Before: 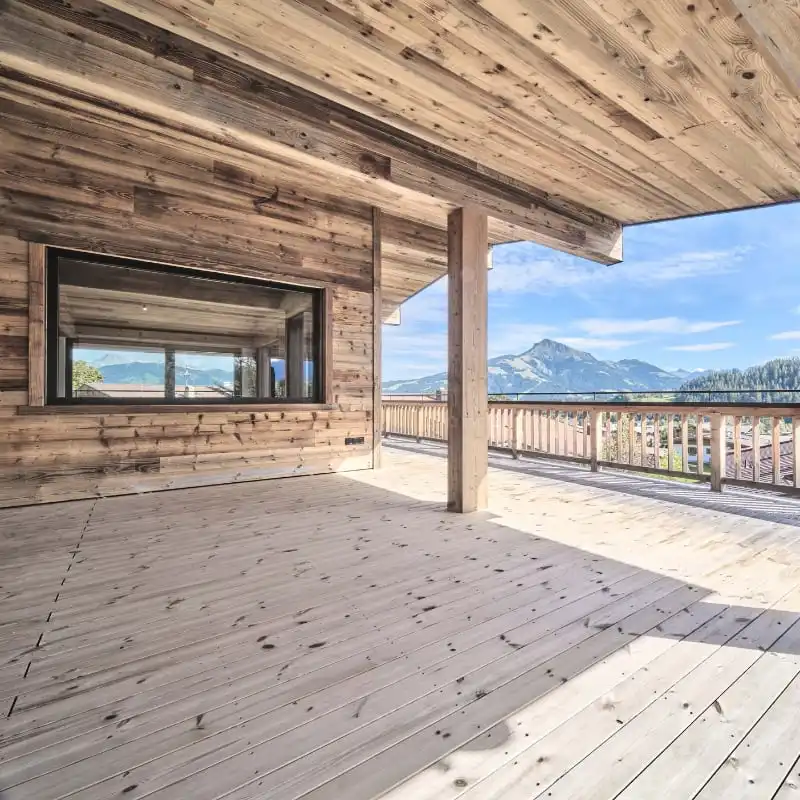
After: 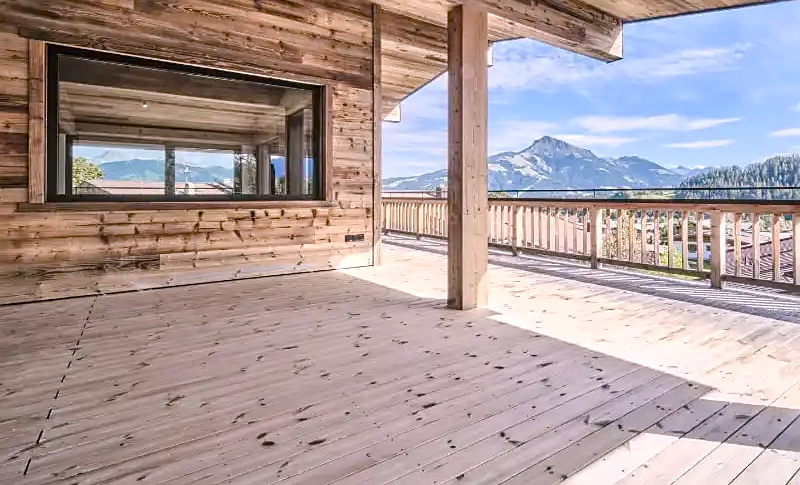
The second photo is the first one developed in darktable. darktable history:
crop and rotate: top 25.426%, bottom 13.948%
sharpen: radius 1.82, amount 0.415, threshold 1.692
color balance rgb: power › chroma 0.226%, power › hue 63.29°, highlights gain › chroma 1.546%, highlights gain › hue 312.28°, linear chroma grading › global chroma 0.426%, perceptual saturation grading › global saturation 27.163%, perceptual saturation grading › highlights -28.978%, perceptual saturation grading › mid-tones 15.552%, perceptual saturation grading › shadows 33.011%
local contrast: on, module defaults
